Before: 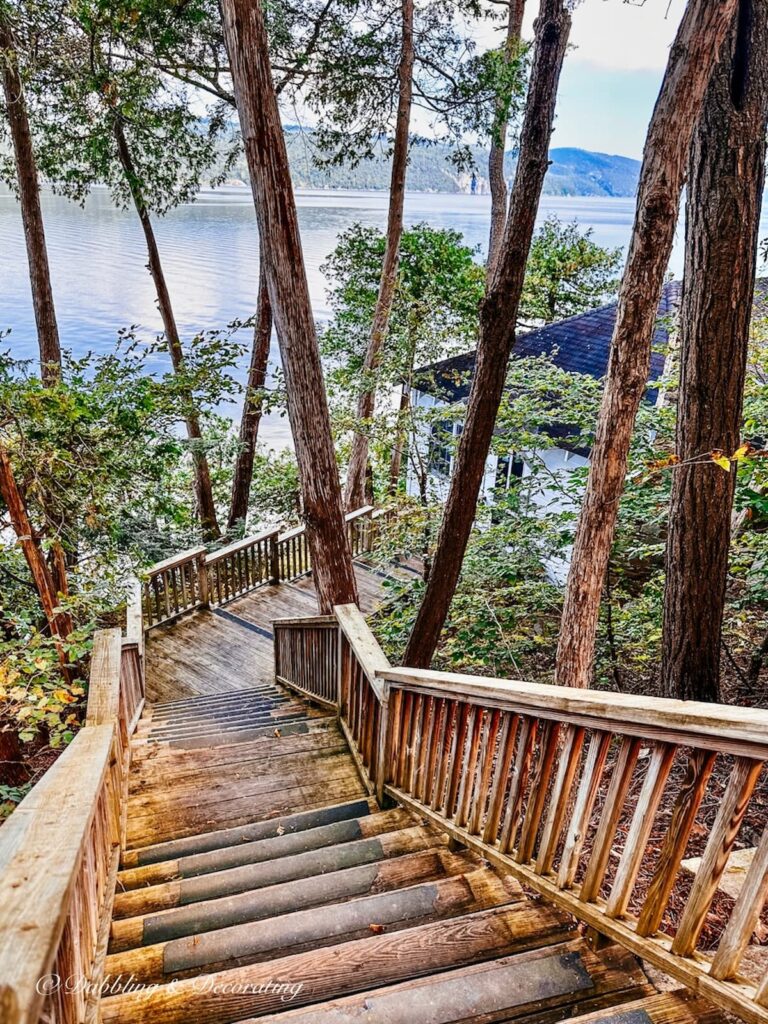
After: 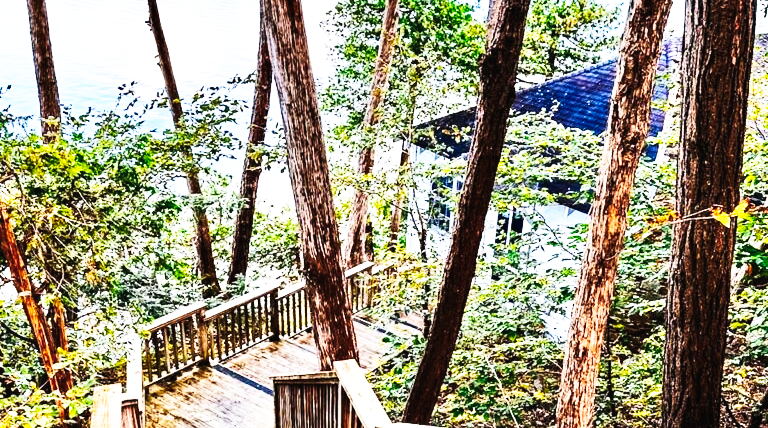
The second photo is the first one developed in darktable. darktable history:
crop and rotate: top 23.84%, bottom 34.294%
base curve: curves: ch0 [(0, 0) (0.007, 0.004) (0.027, 0.03) (0.046, 0.07) (0.207, 0.54) (0.442, 0.872) (0.673, 0.972) (1, 1)], preserve colors none
haze removal: compatibility mode true, adaptive false
color balance rgb: global offset › luminance 0.71%, perceptual saturation grading › global saturation -11.5%, perceptual brilliance grading › highlights 17.77%, perceptual brilliance grading › mid-tones 31.71%, perceptual brilliance grading › shadows -31.01%, global vibrance 50%
